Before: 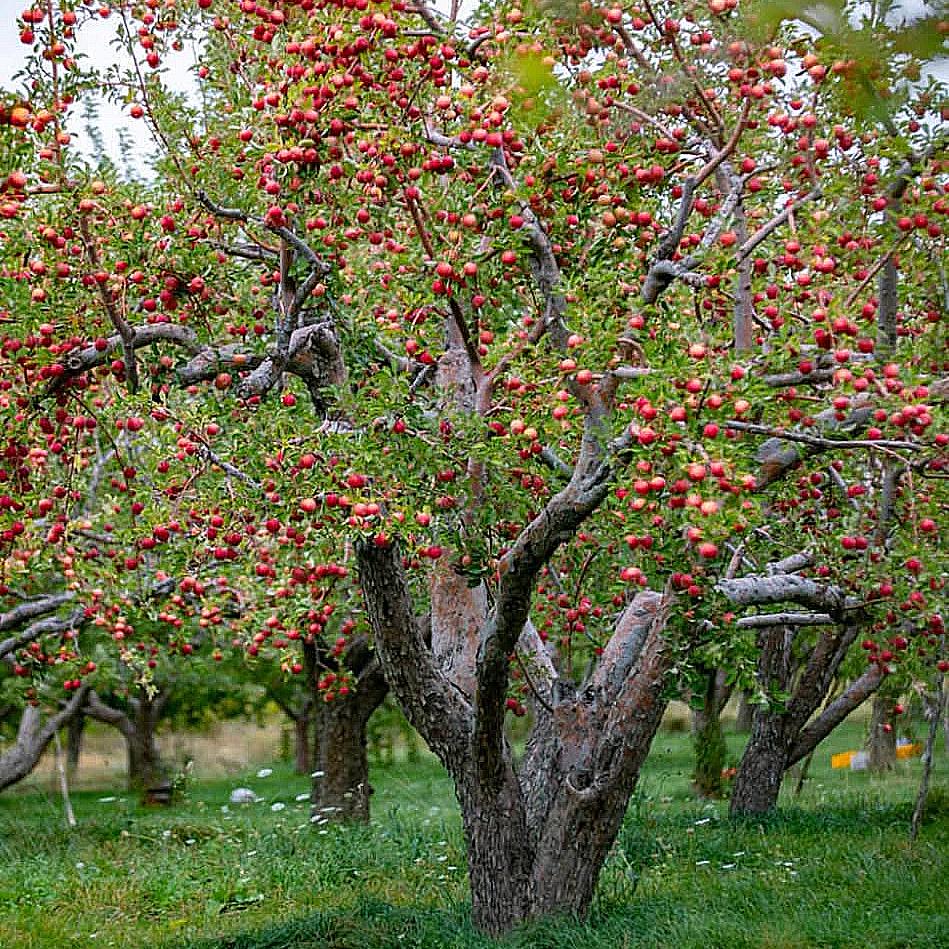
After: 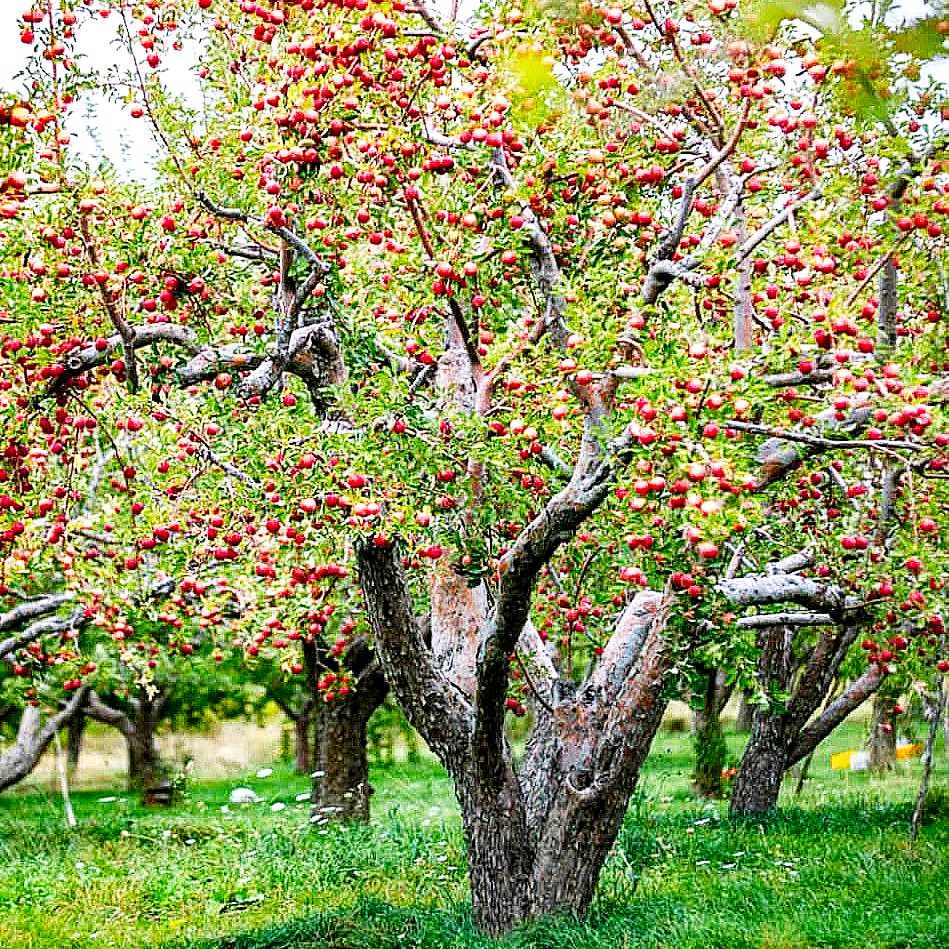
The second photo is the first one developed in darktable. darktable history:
local contrast: highlights 105%, shadows 98%, detail 120%, midtone range 0.2
base curve: curves: ch0 [(0, 0) (0.007, 0.004) (0.027, 0.03) (0.046, 0.07) (0.207, 0.54) (0.442, 0.872) (0.673, 0.972) (1, 1)], preserve colors none
